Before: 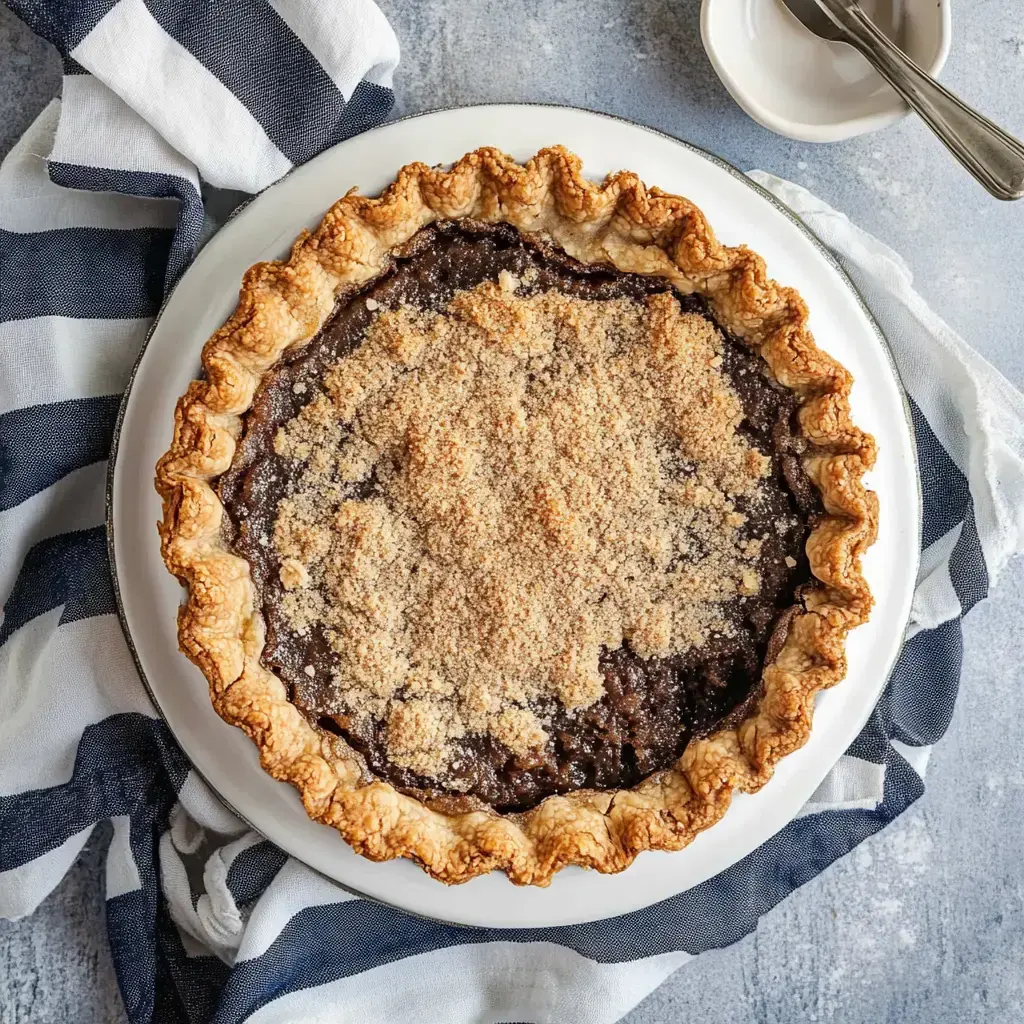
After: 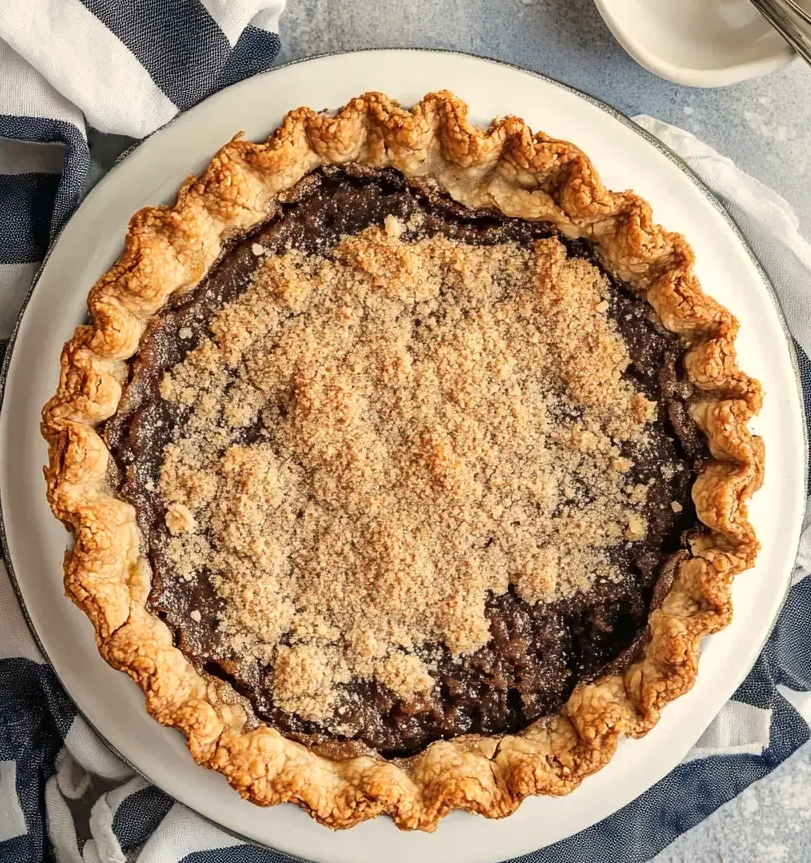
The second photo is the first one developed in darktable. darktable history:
crop: left 11.225%, top 5.381%, right 9.565%, bottom 10.314%
white balance: red 1.045, blue 0.932
